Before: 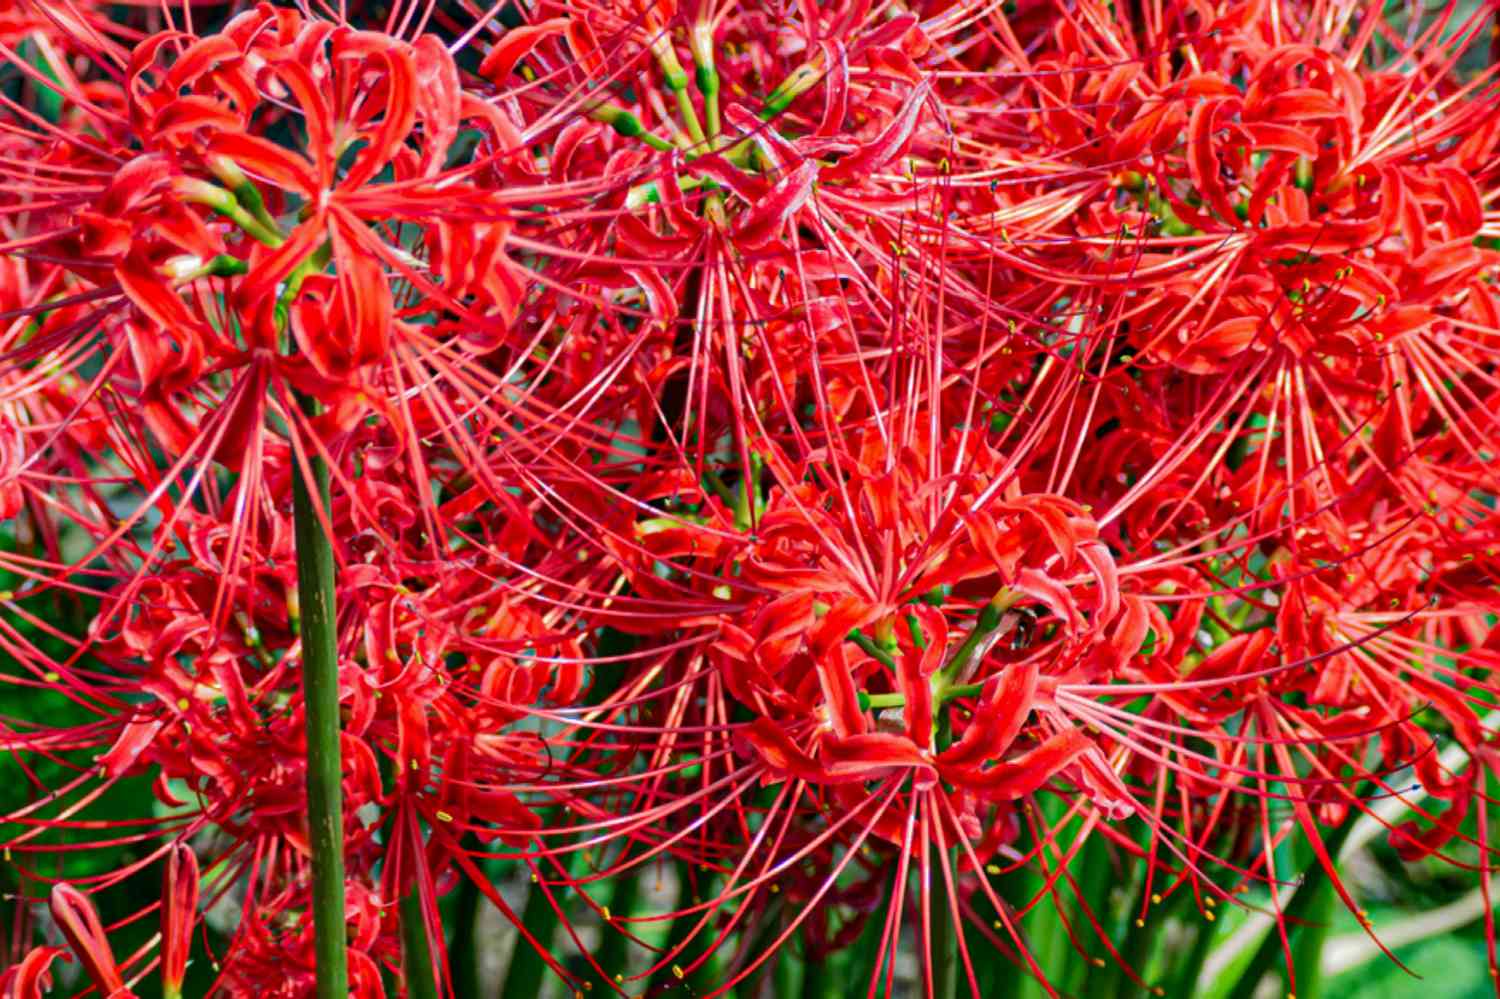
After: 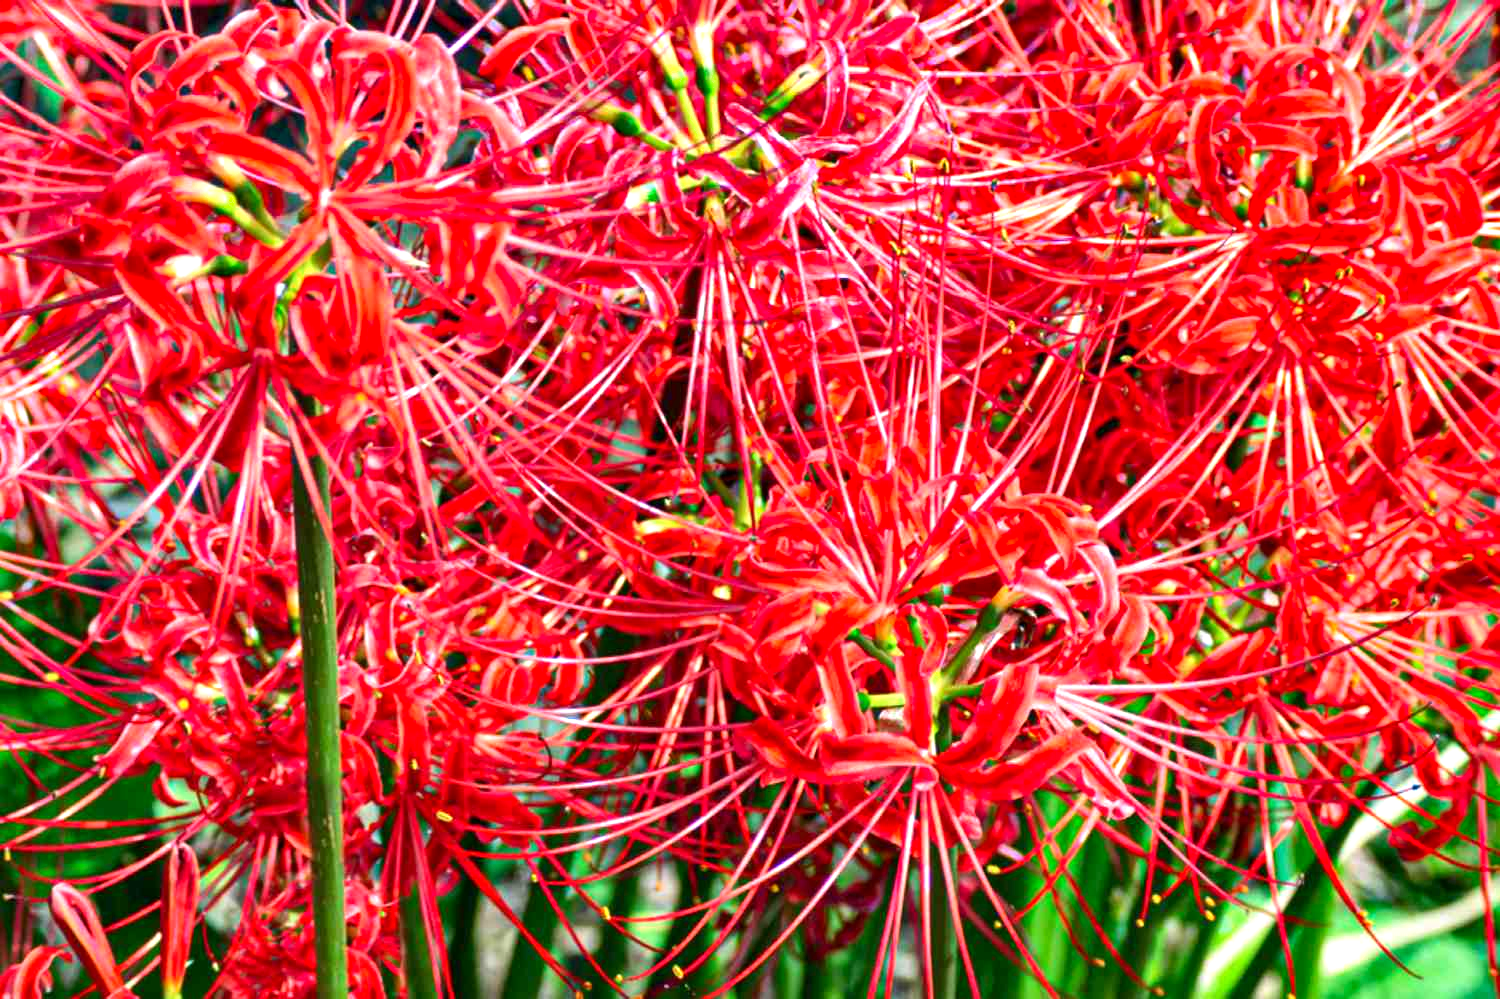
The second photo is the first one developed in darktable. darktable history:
shadows and highlights: low approximation 0.01, soften with gaussian
contrast brightness saturation: contrast 0.08, saturation 0.019
exposure: exposure 0.927 EV, compensate exposure bias true, compensate highlight preservation false
